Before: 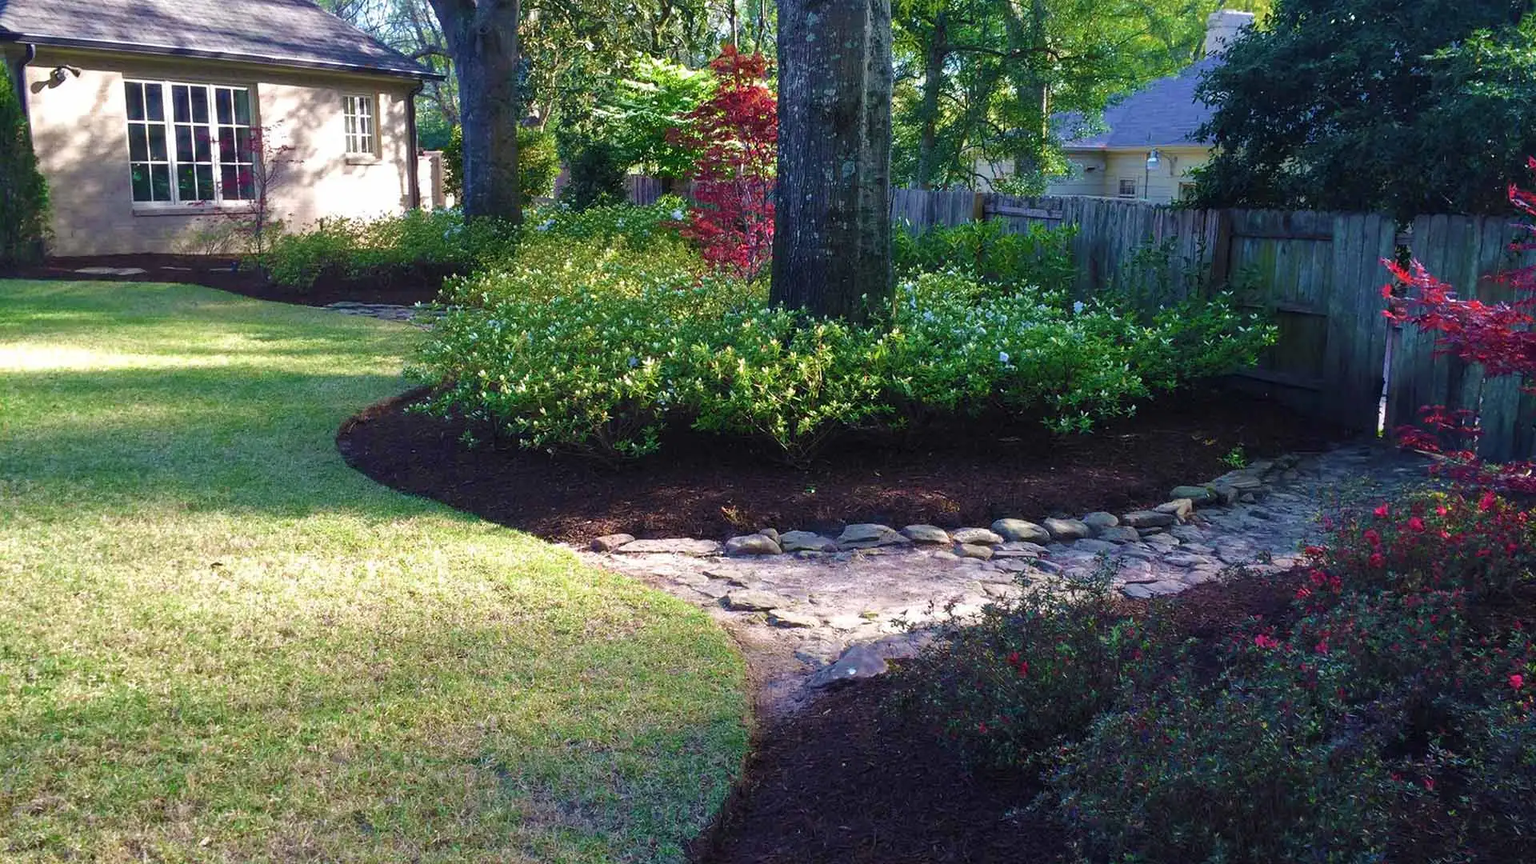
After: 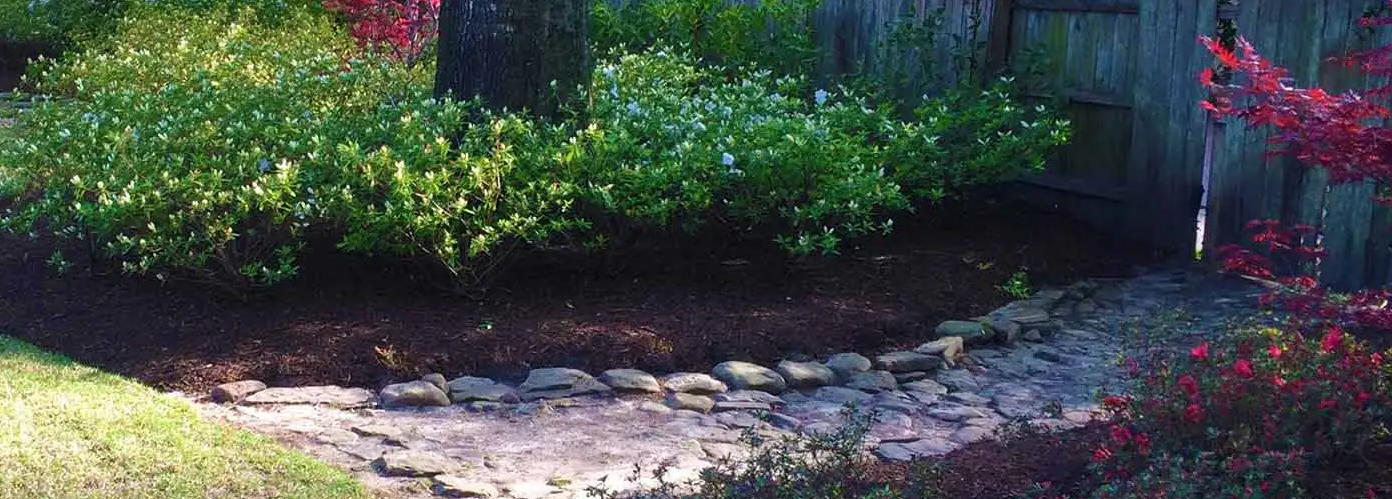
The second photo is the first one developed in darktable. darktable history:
crop and rotate: left 27.452%, top 26.692%, bottom 27.078%
